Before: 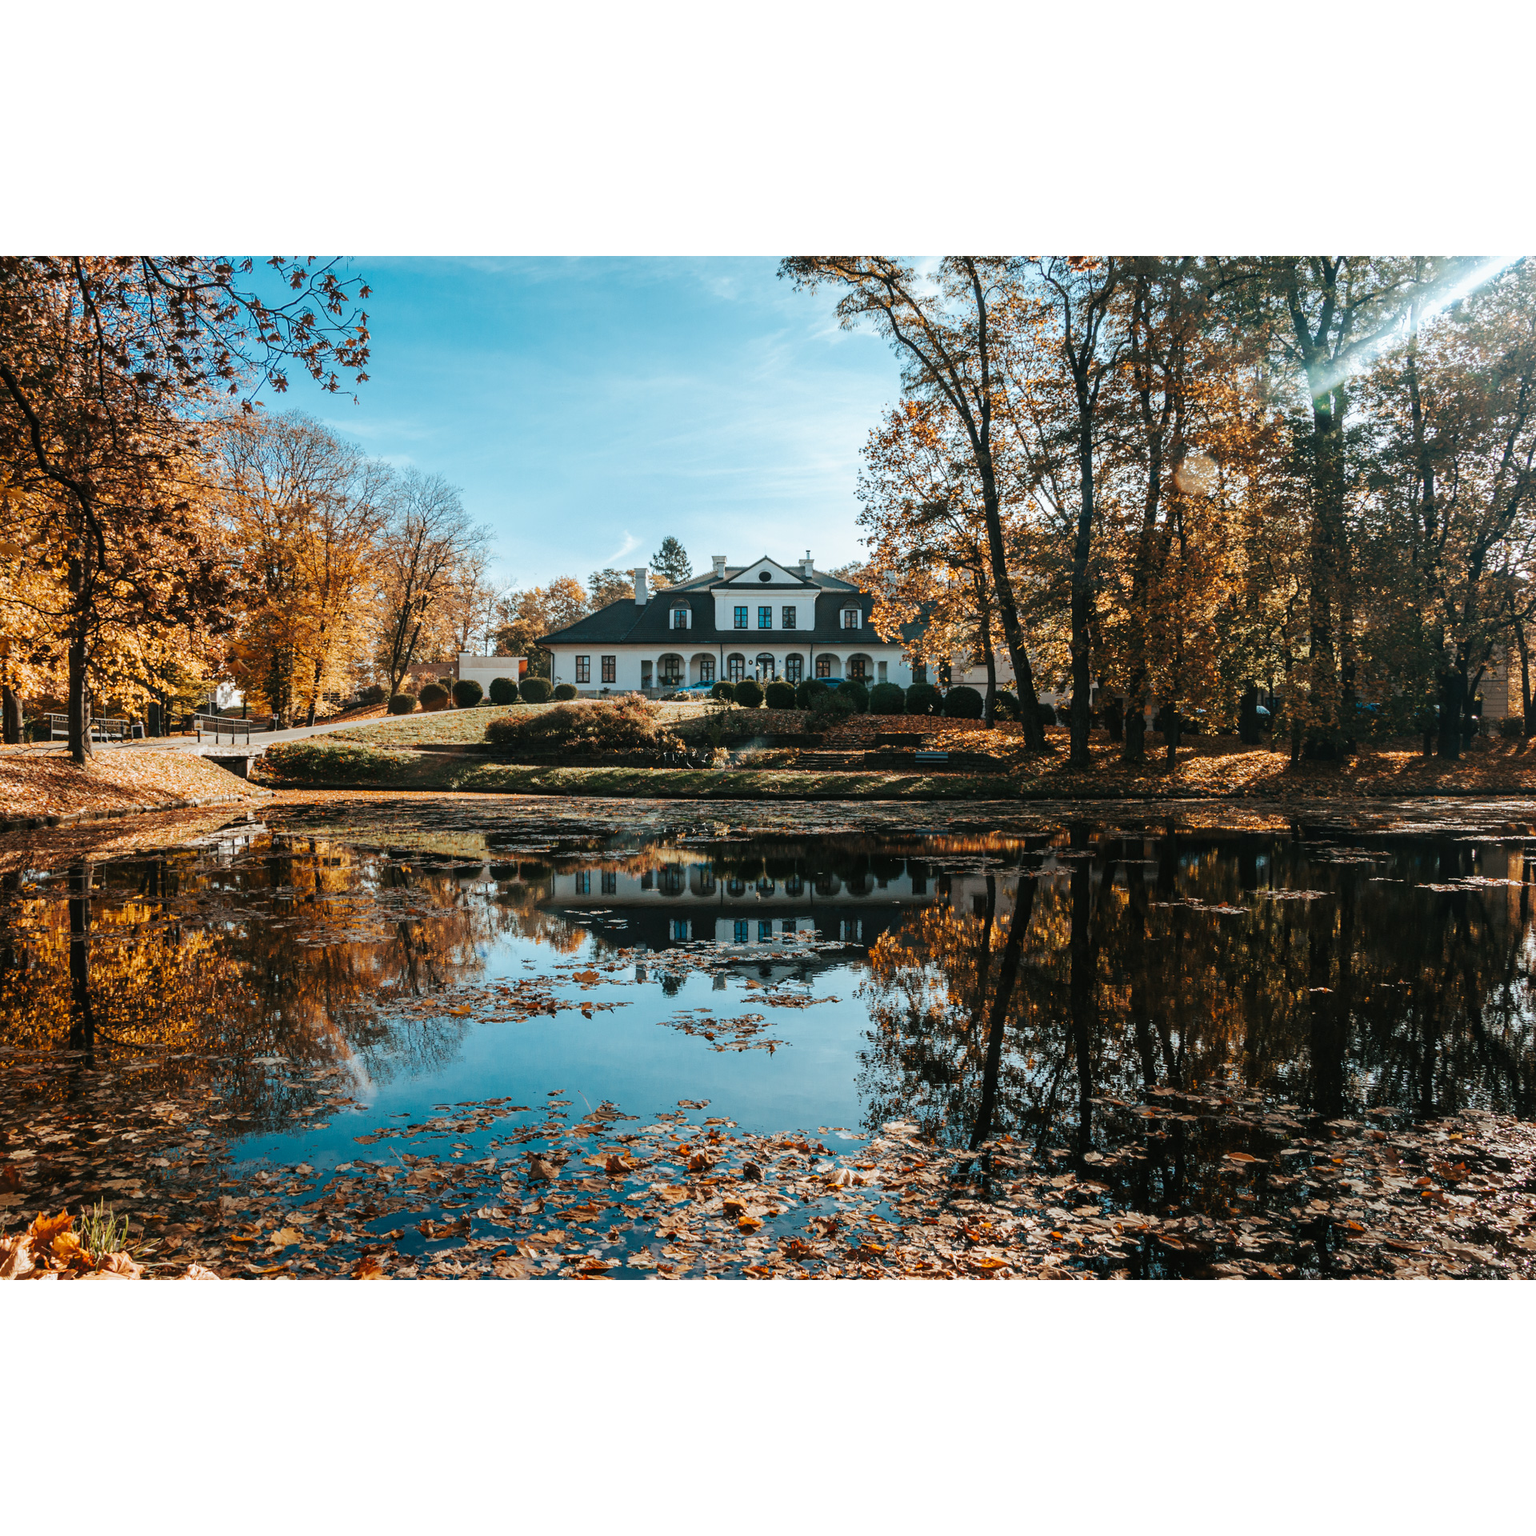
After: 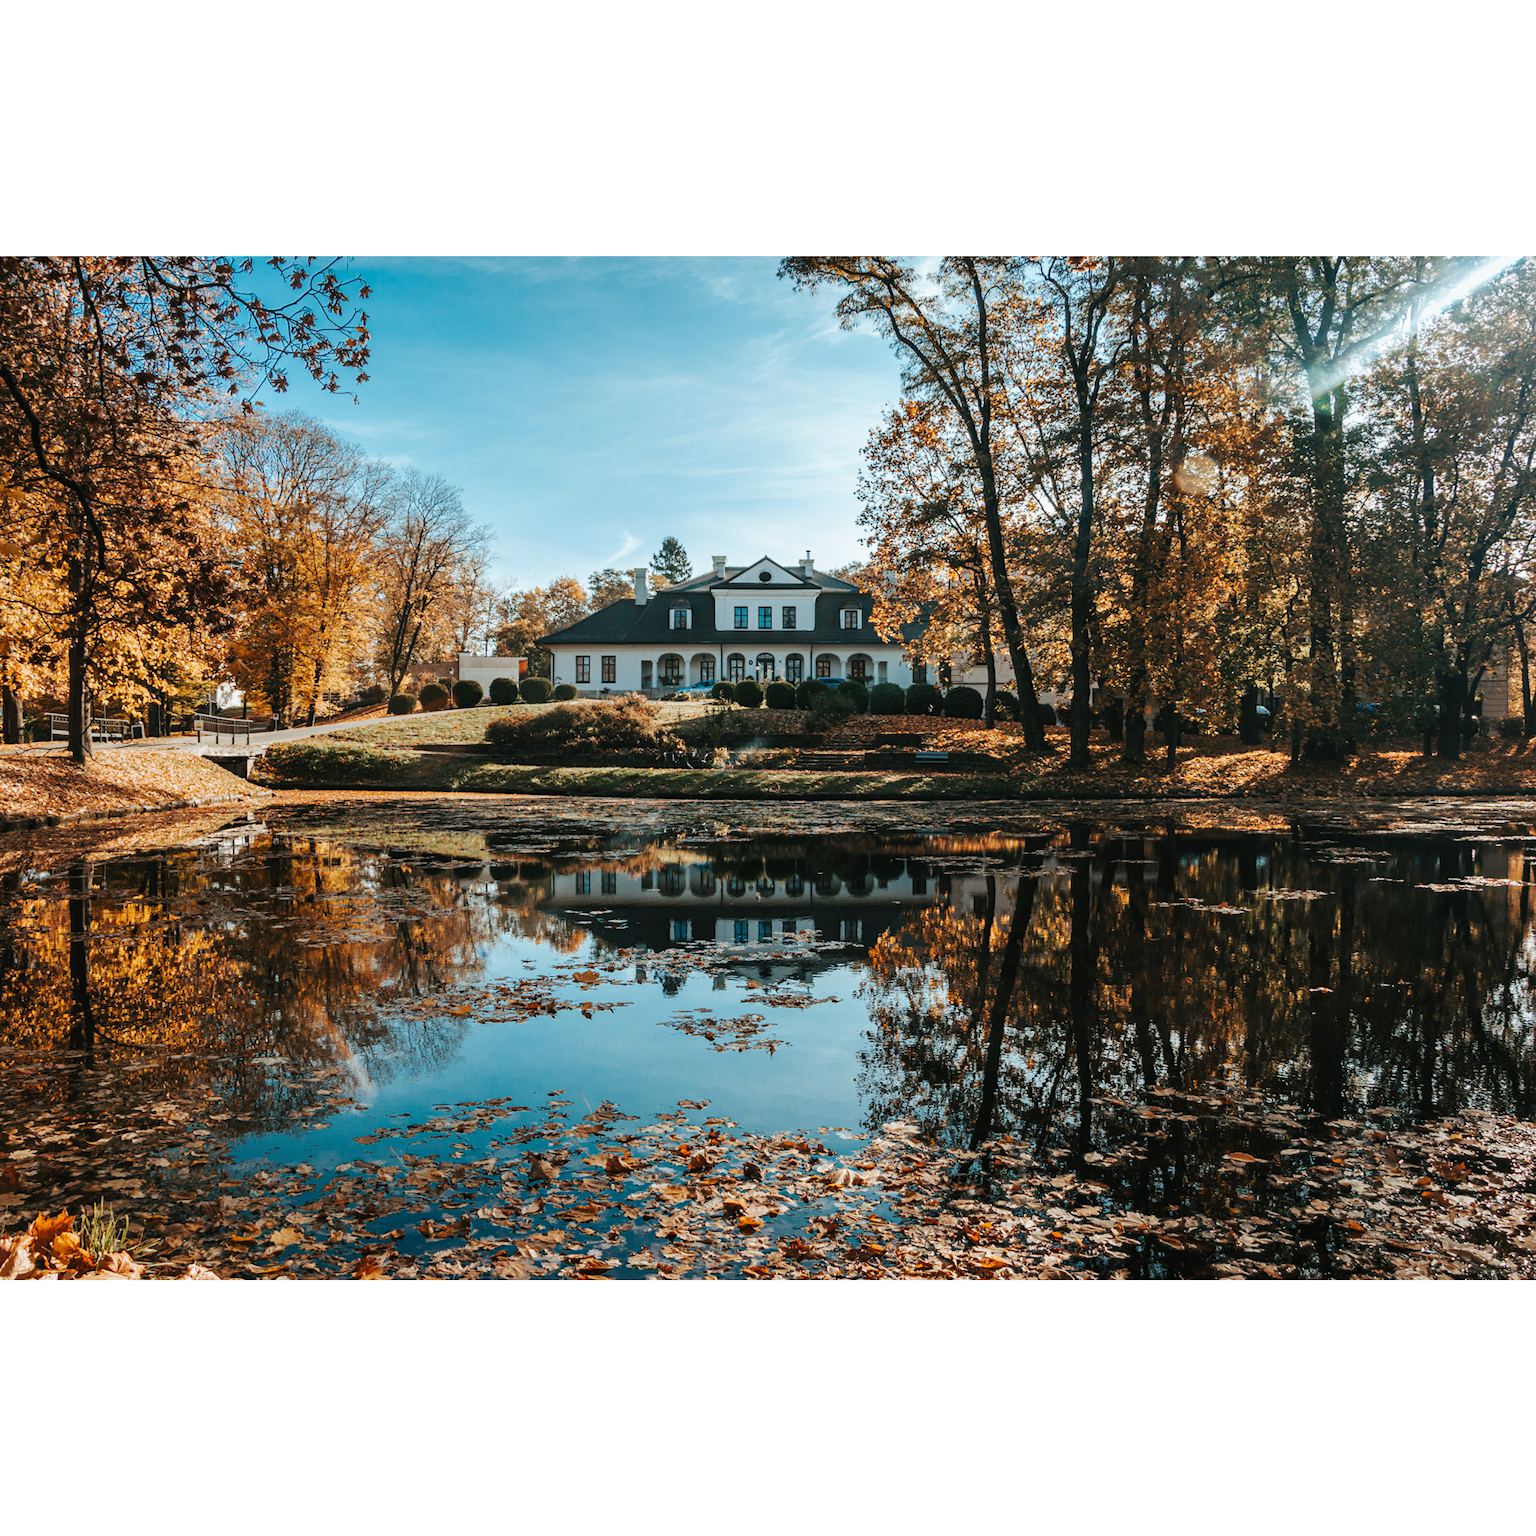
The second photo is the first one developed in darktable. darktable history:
shadows and highlights: shadows 31.63, highlights -32.39, soften with gaussian
